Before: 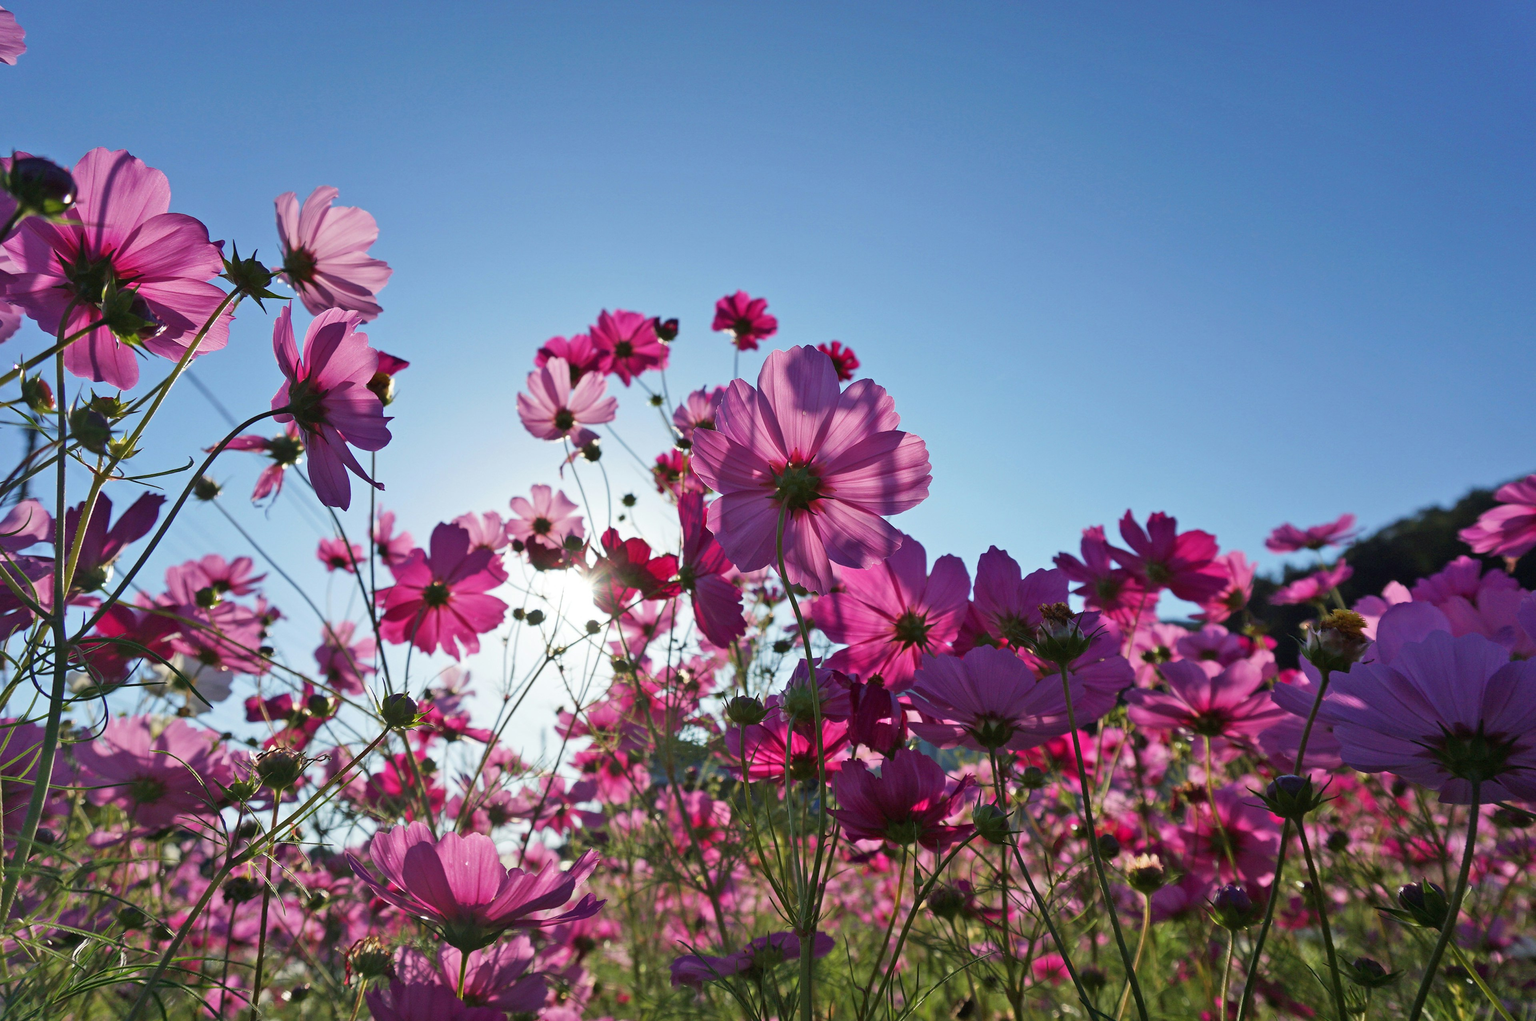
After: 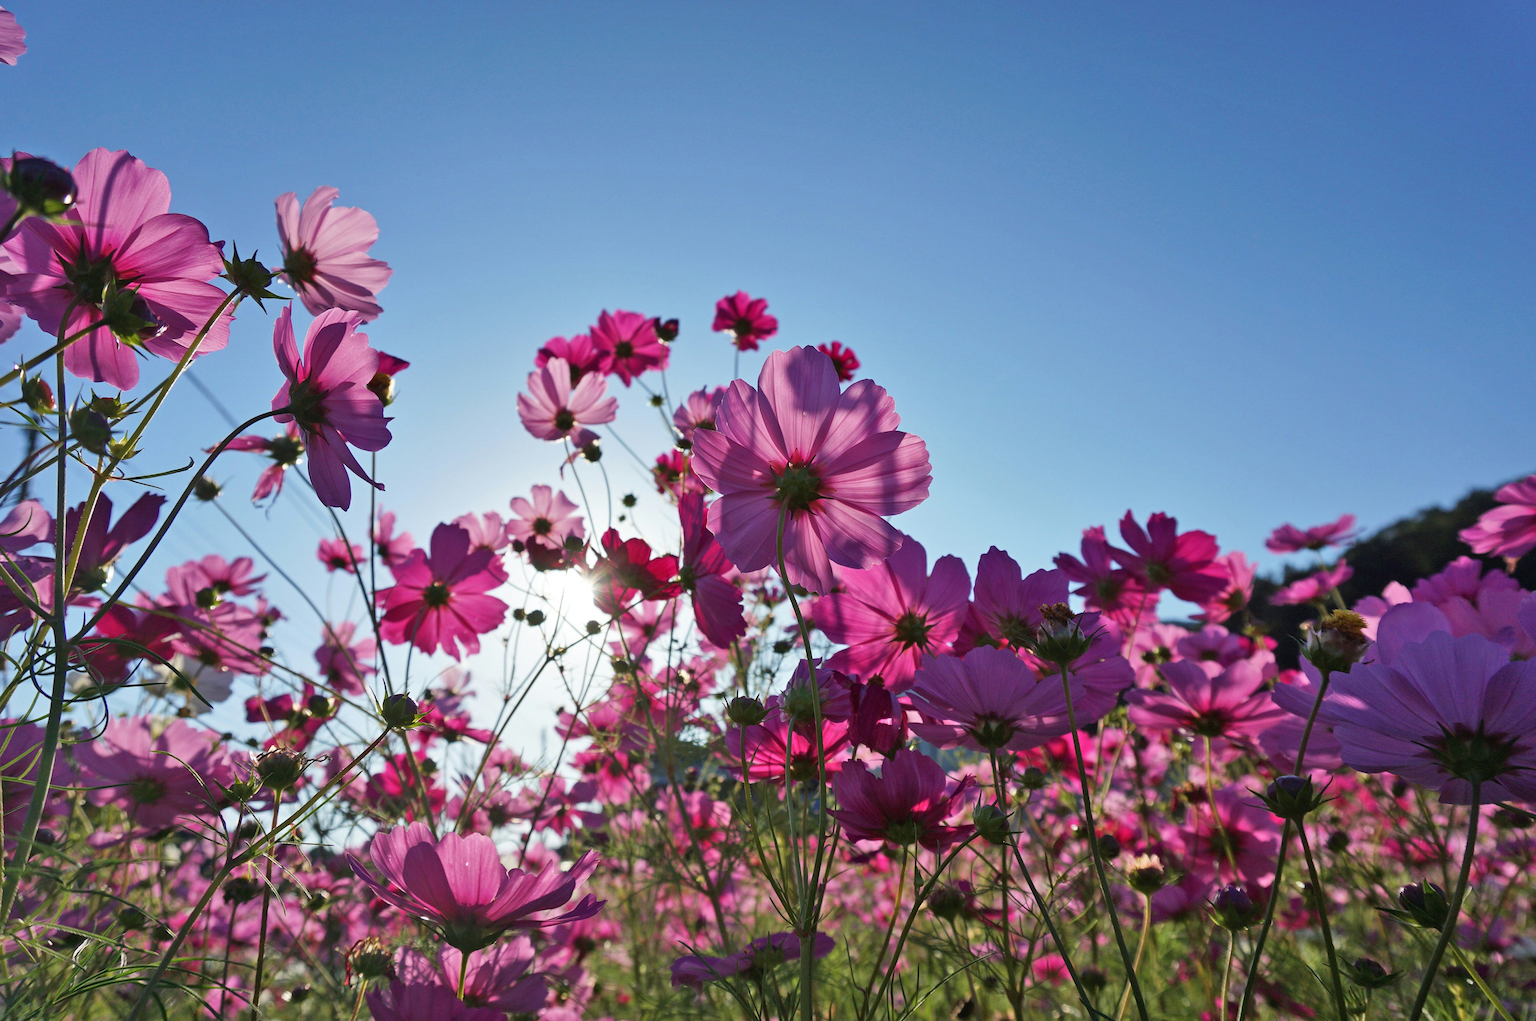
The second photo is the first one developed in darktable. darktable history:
tone equalizer: on, module defaults
shadows and highlights: shadows 37.27, highlights -28.18, soften with gaussian
